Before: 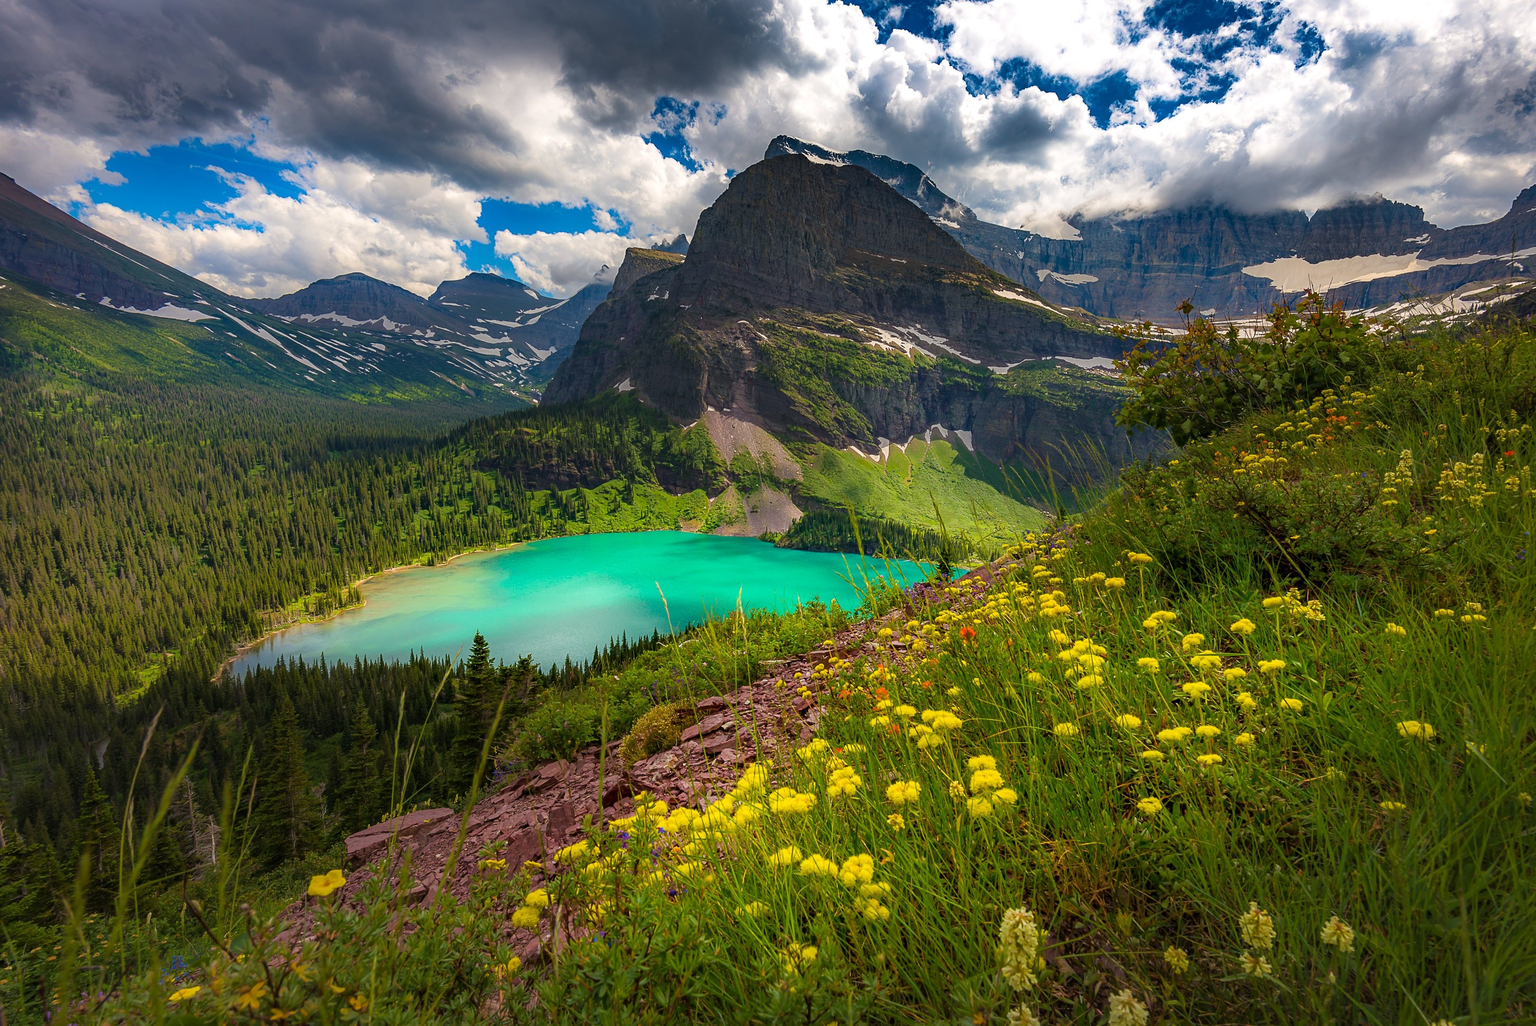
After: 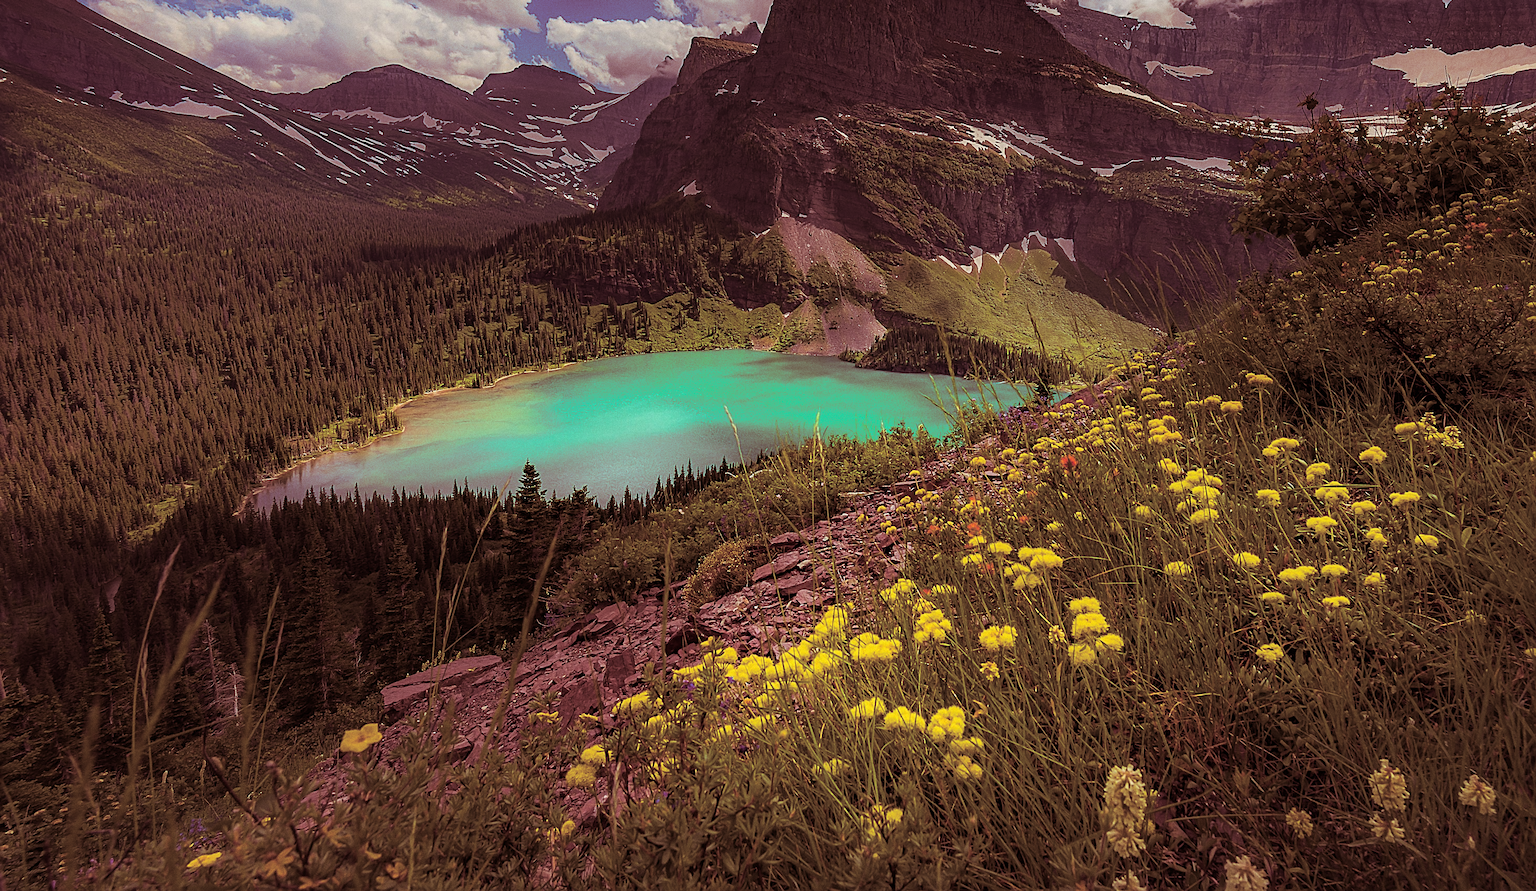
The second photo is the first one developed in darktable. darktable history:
shadows and highlights: shadows -10, white point adjustment 1.5, highlights 10
split-toning: compress 20%
sharpen: on, module defaults
grain: coarseness 0.09 ISO
graduated density: on, module defaults
crop: top 20.916%, right 9.437%, bottom 0.316%
